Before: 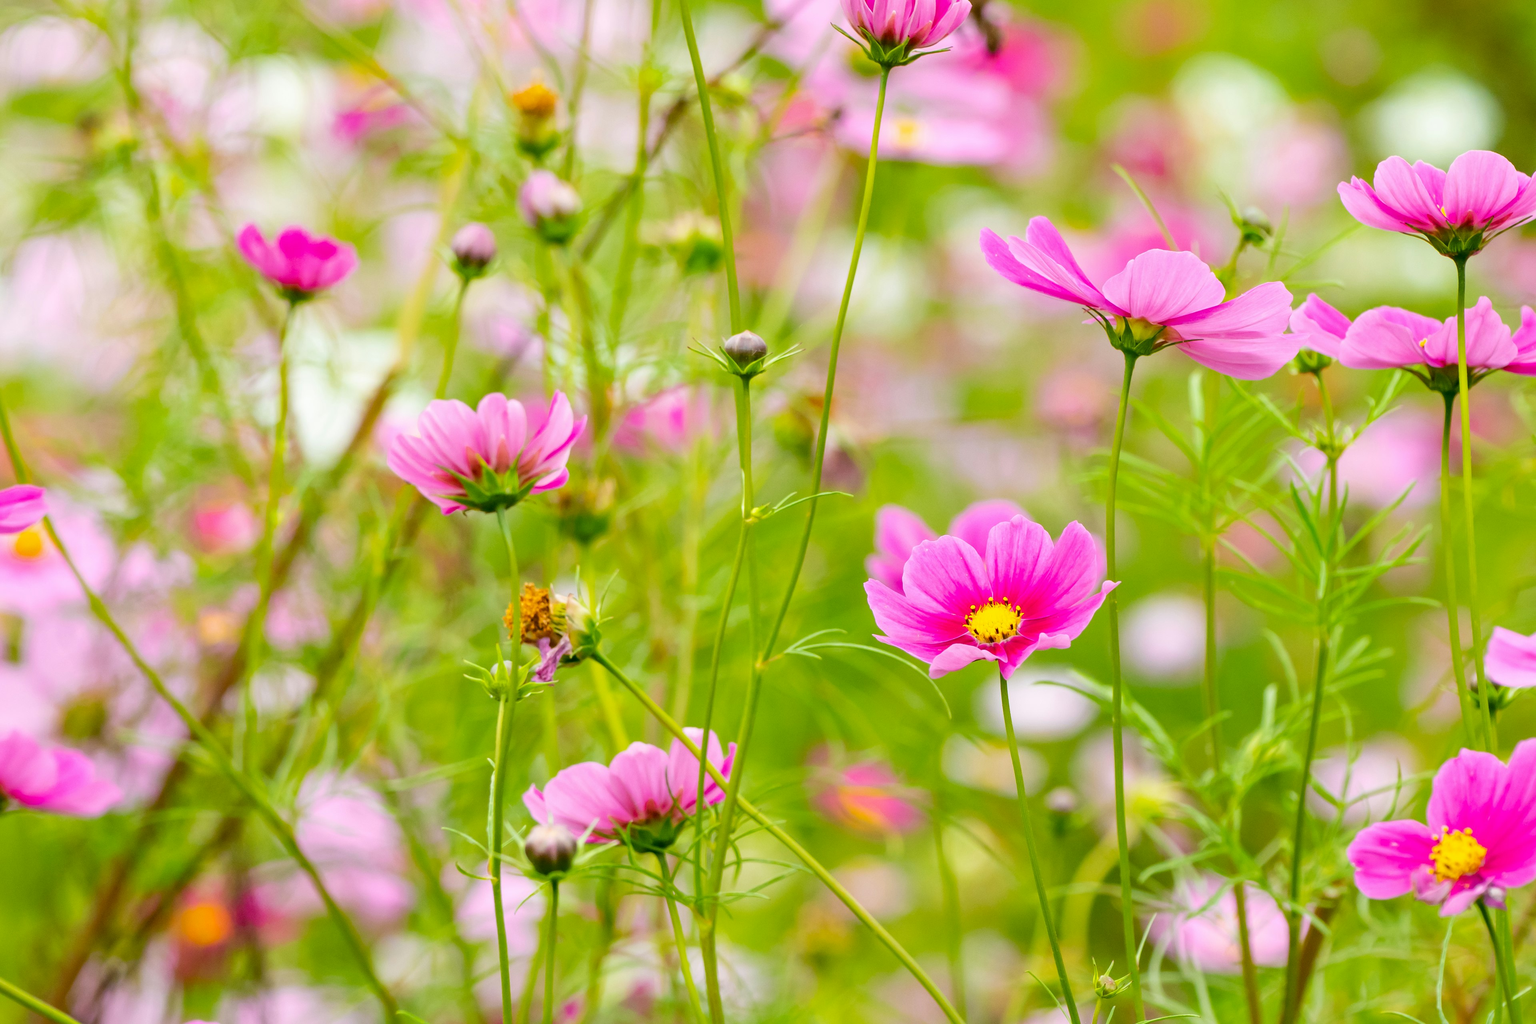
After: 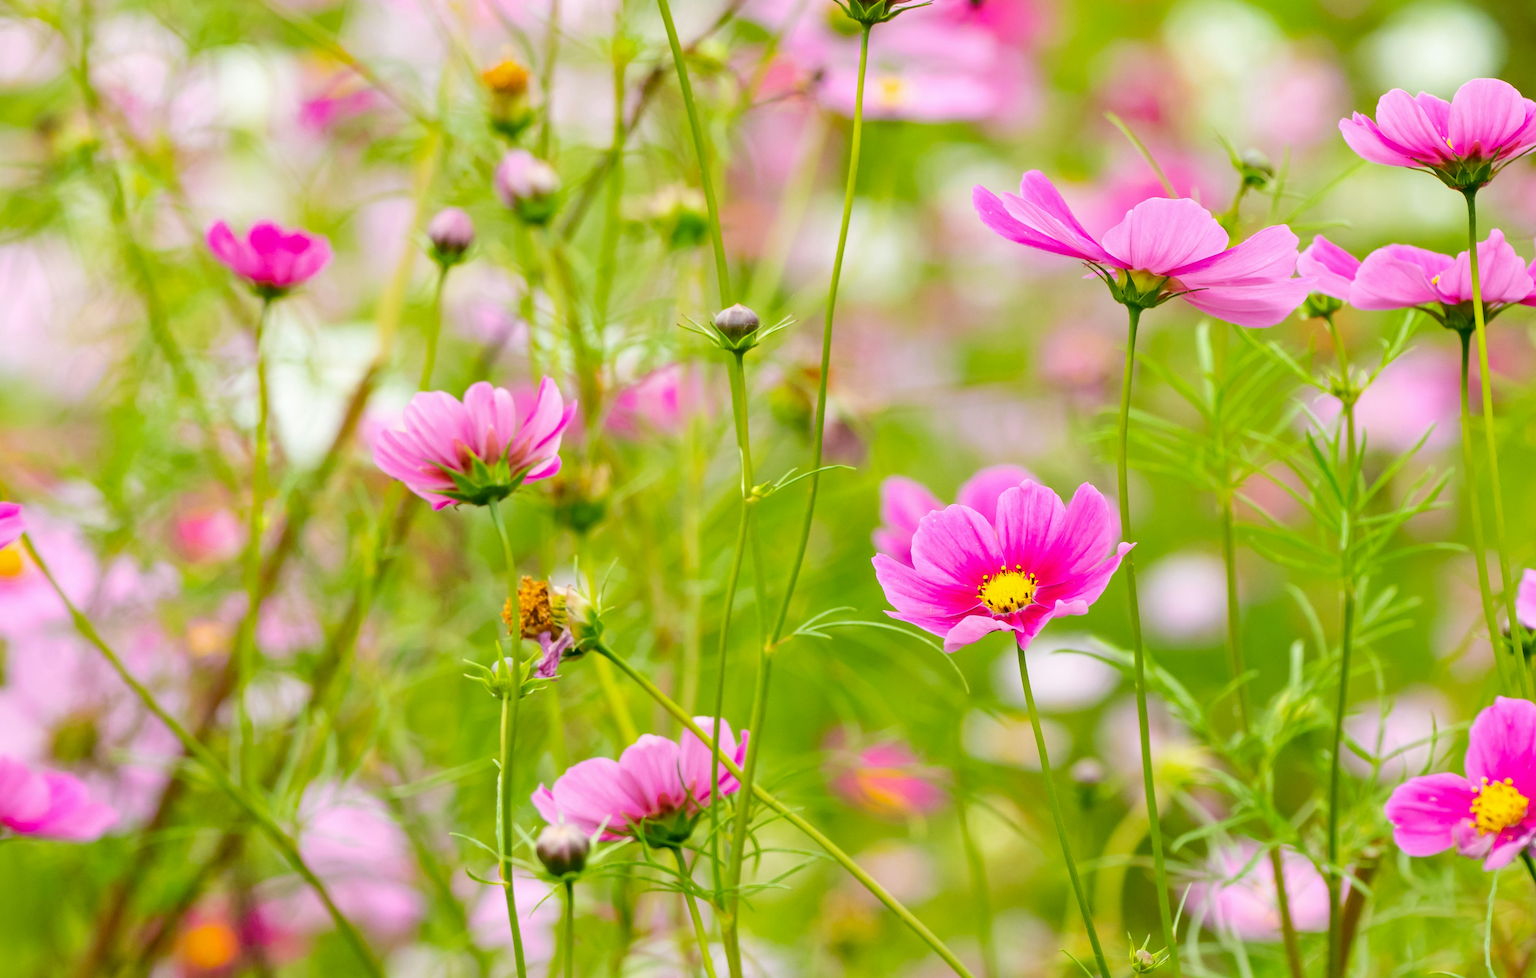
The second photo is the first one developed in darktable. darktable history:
rotate and perspective: rotation -3°, crop left 0.031, crop right 0.968, crop top 0.07, crop bottom 0.93
